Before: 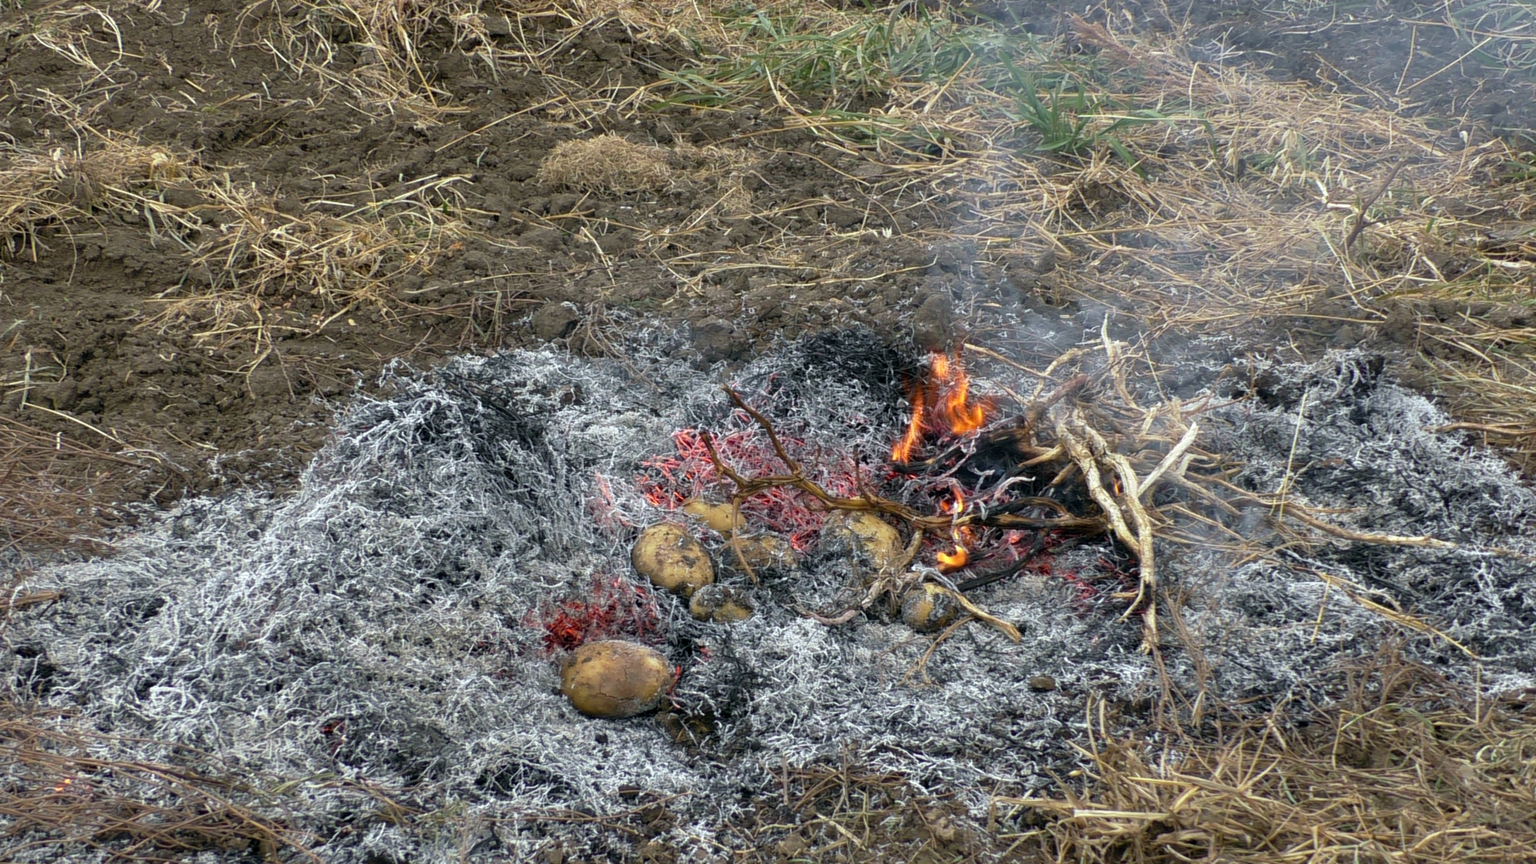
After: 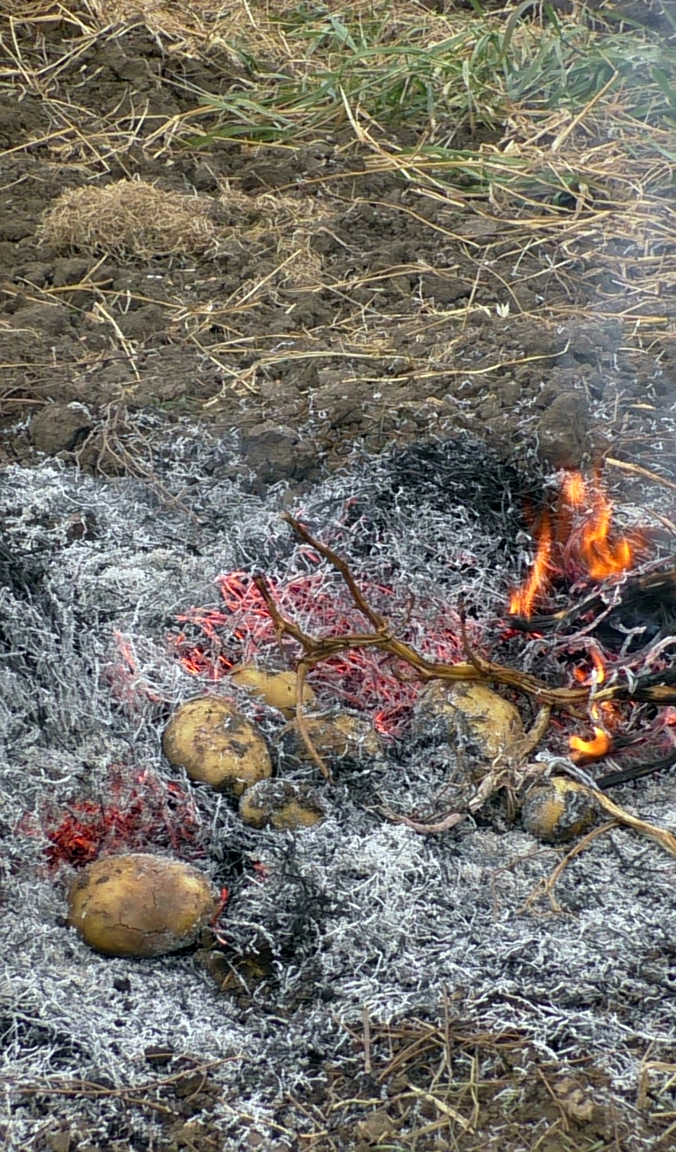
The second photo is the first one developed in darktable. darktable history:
contrast brightness saturation: contrast 0.096, brightness 0.036, saturation 0.091
crop: left 33.233%, right 33.756%
sharpen: amount 0.206
